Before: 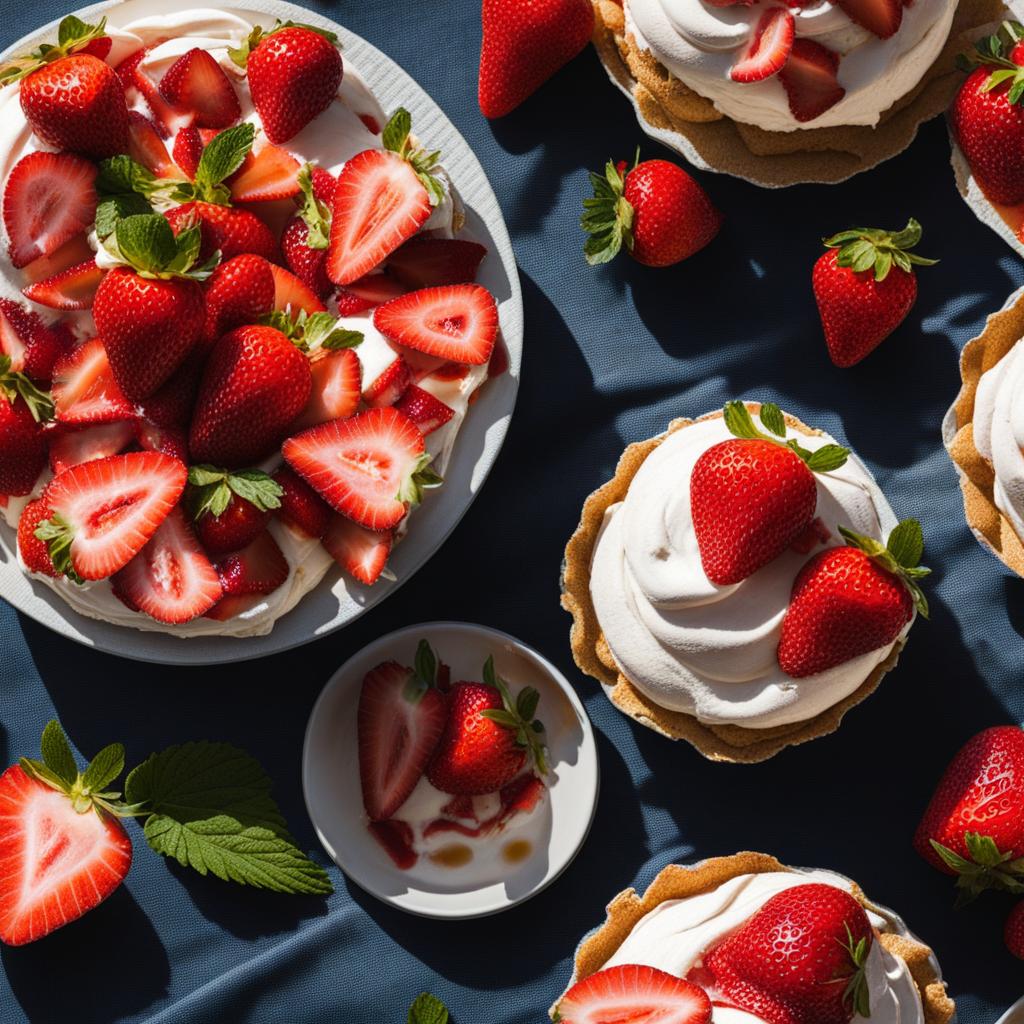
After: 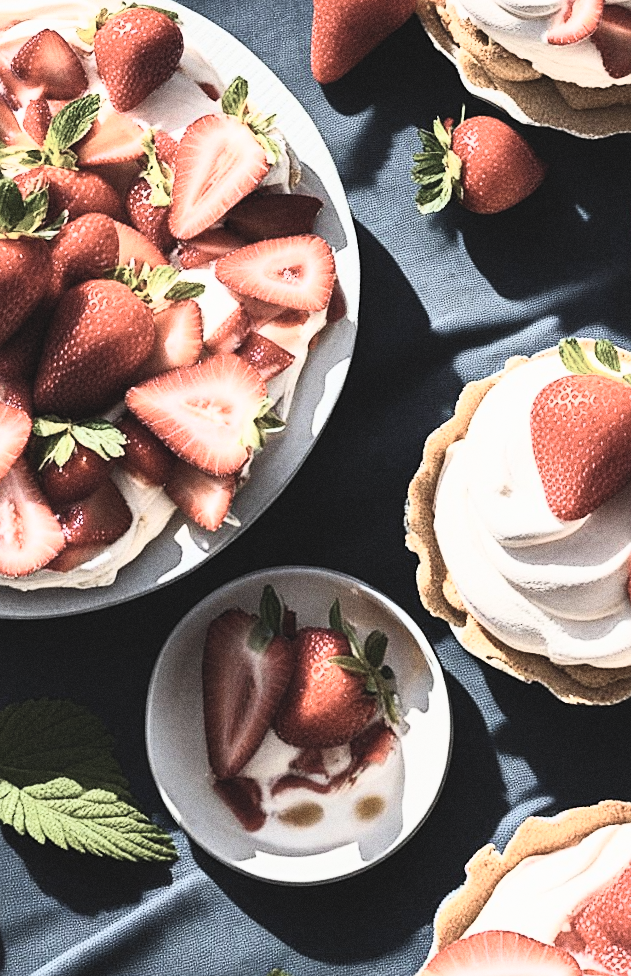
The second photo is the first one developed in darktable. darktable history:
sharpen: on, module defaults
filmic rgb: black relative exposure -7.65 EV, white relative exposure 4.56 EV, hardness 3.61
grain: coarseness 0.09 ISO, strength 40%
crop and rotate: left 13.342%, right 19.991%
contrast brightness saturation: contrast 0.57, brightness 0.57, saturation -0.34
exposure: black level correction -0.005, exposure 0.622 EV, compensate highlight preservation false
rotate and perspective: rotation -1.68°, lens shift (vertical) -0.146, crop left 0.049, crop right 0.912, crop top 0.032, crop bottom 0.96
